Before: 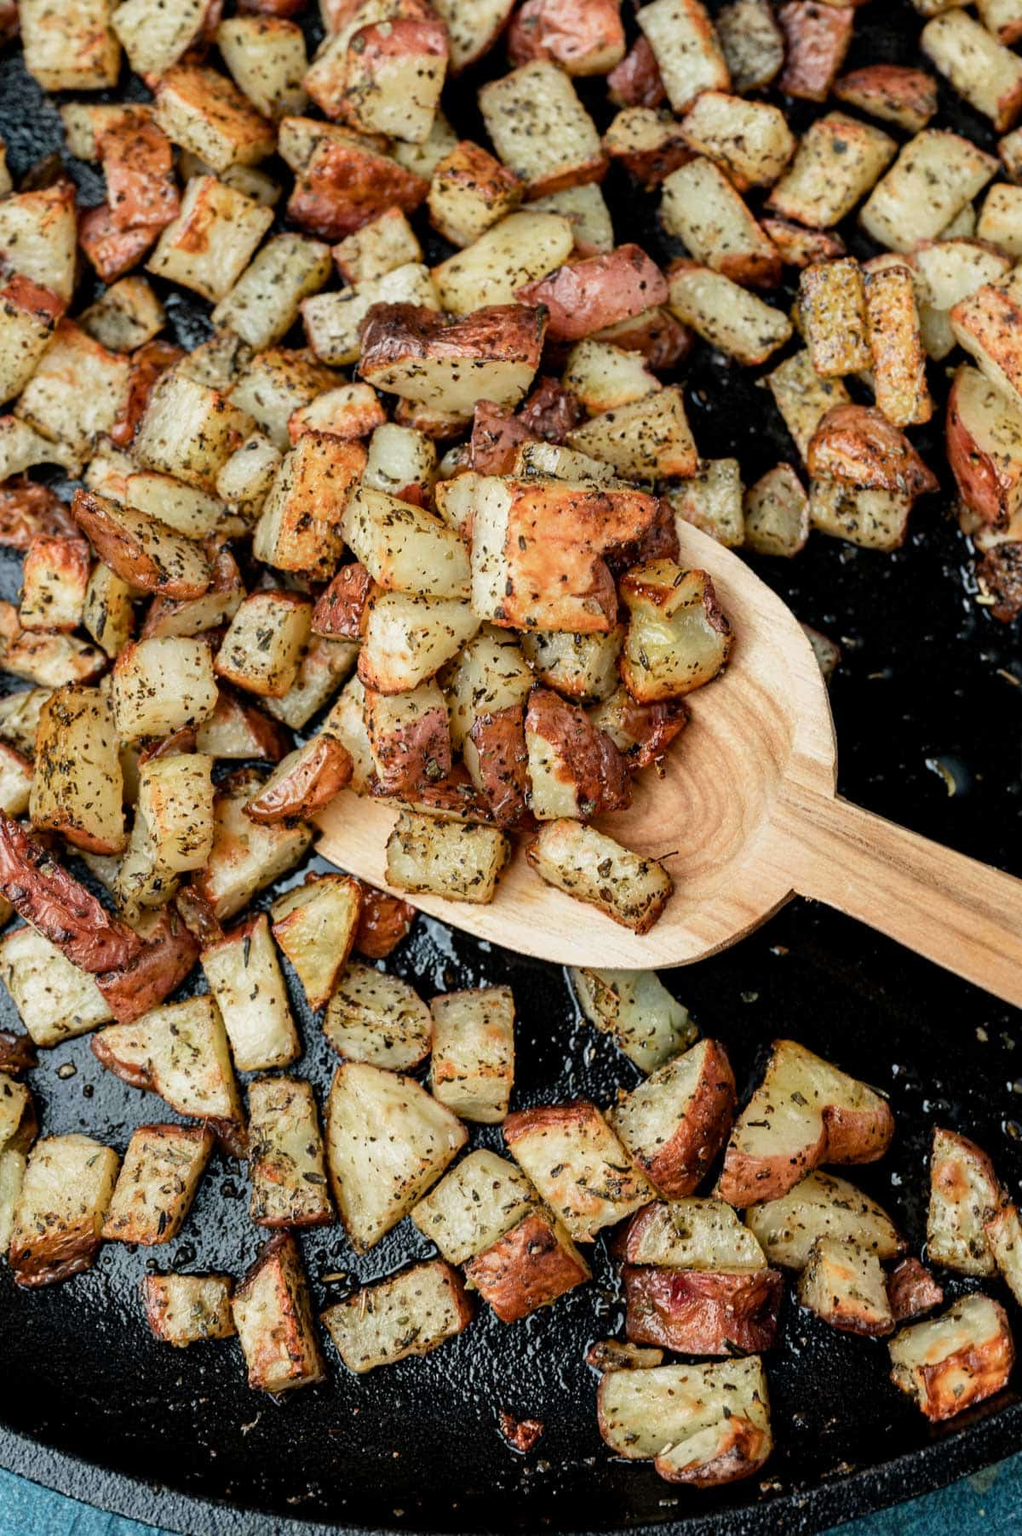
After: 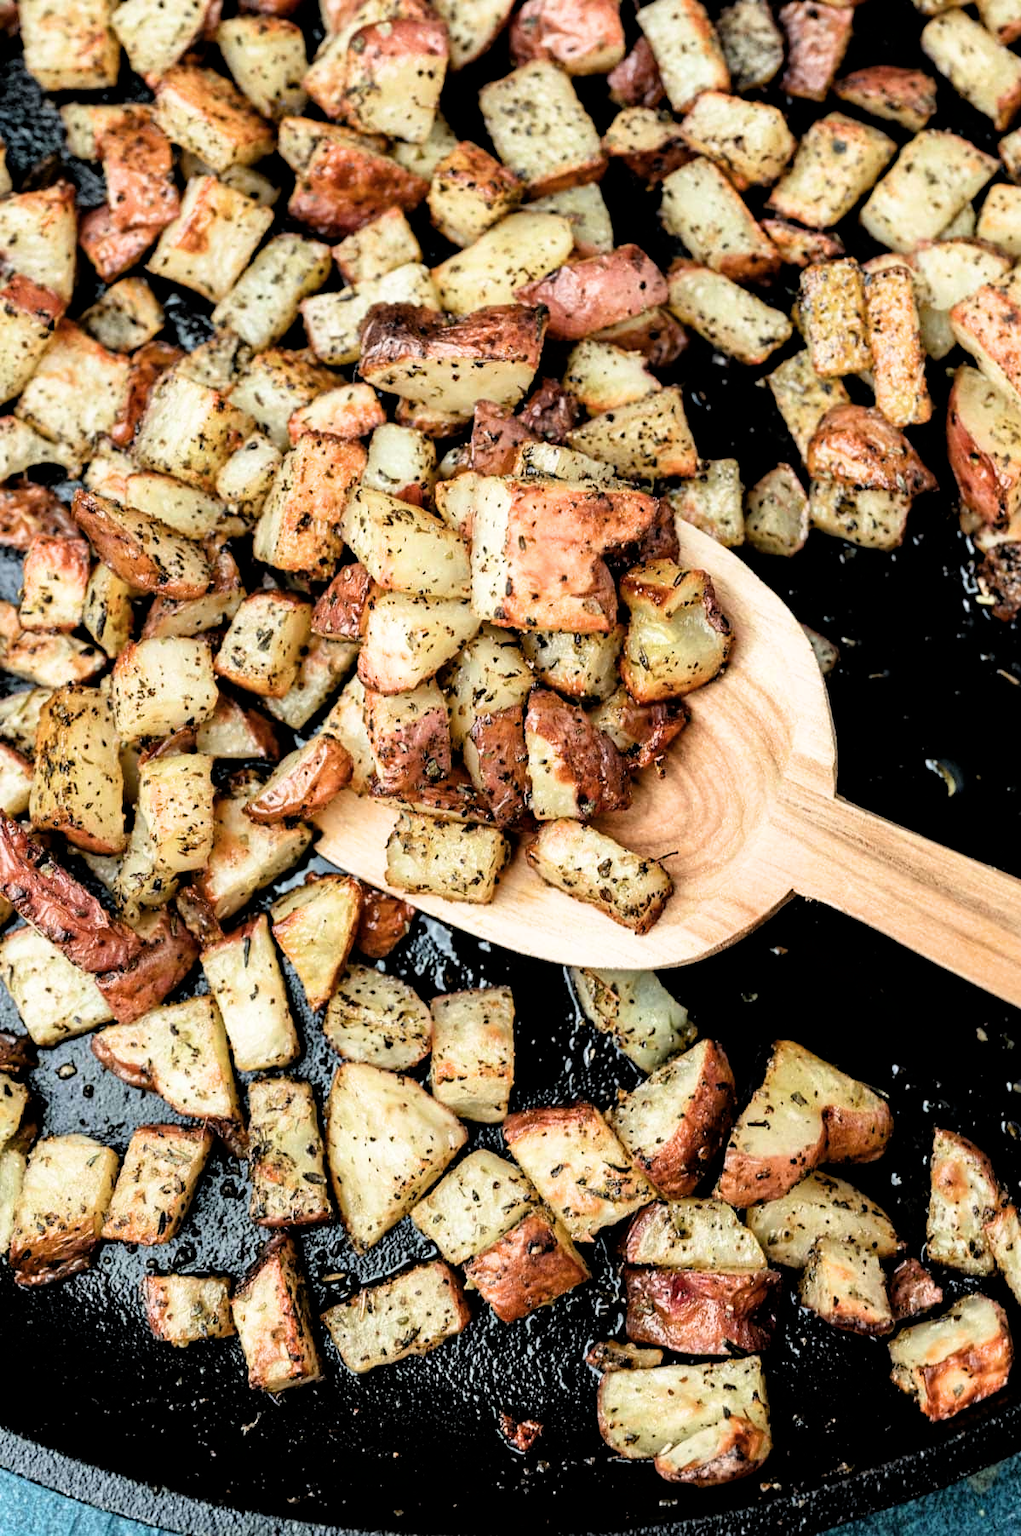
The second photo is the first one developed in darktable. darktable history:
filmic rgb: black relative exposure -4.9 EV, white relative exposure 2.84 EV, hardness 3.7
exposure: black level correction 0.001, exposure 0.499 EV, compensate highlight preservation false
contrast brightness saturation: saturation -0.054
